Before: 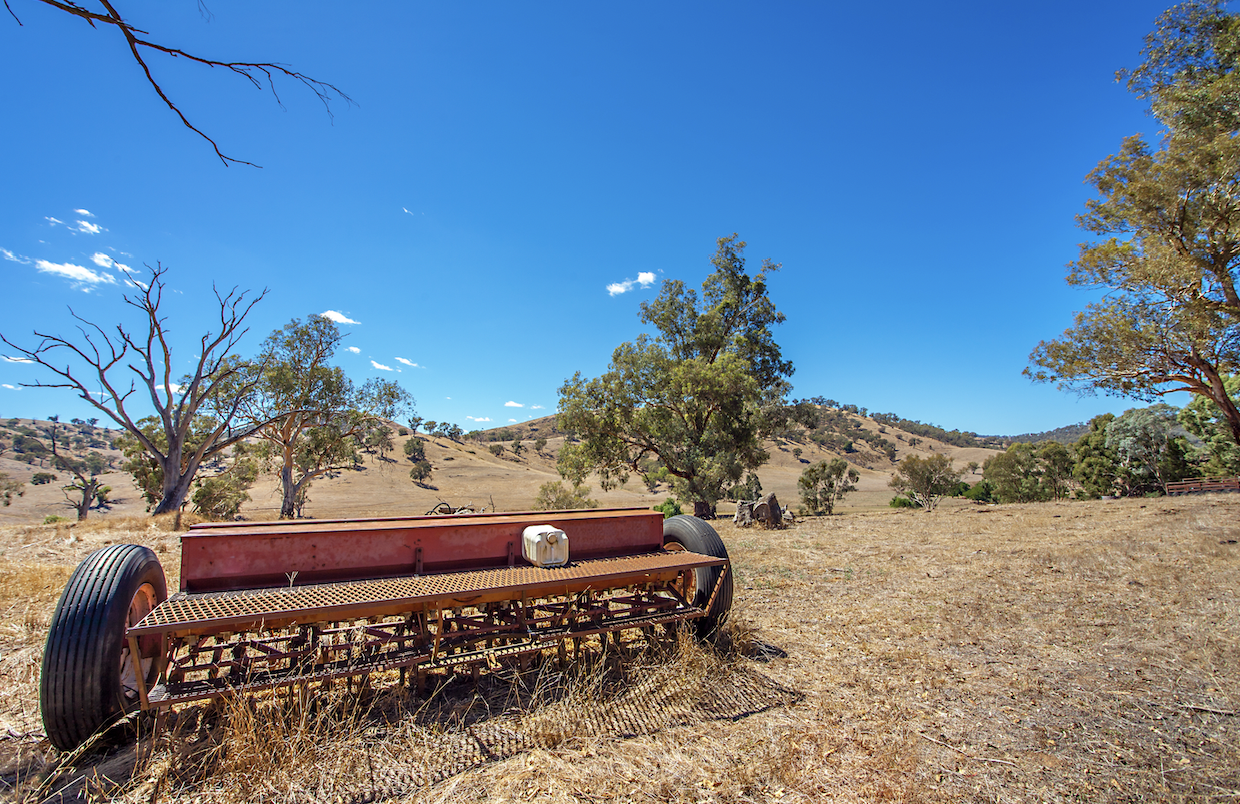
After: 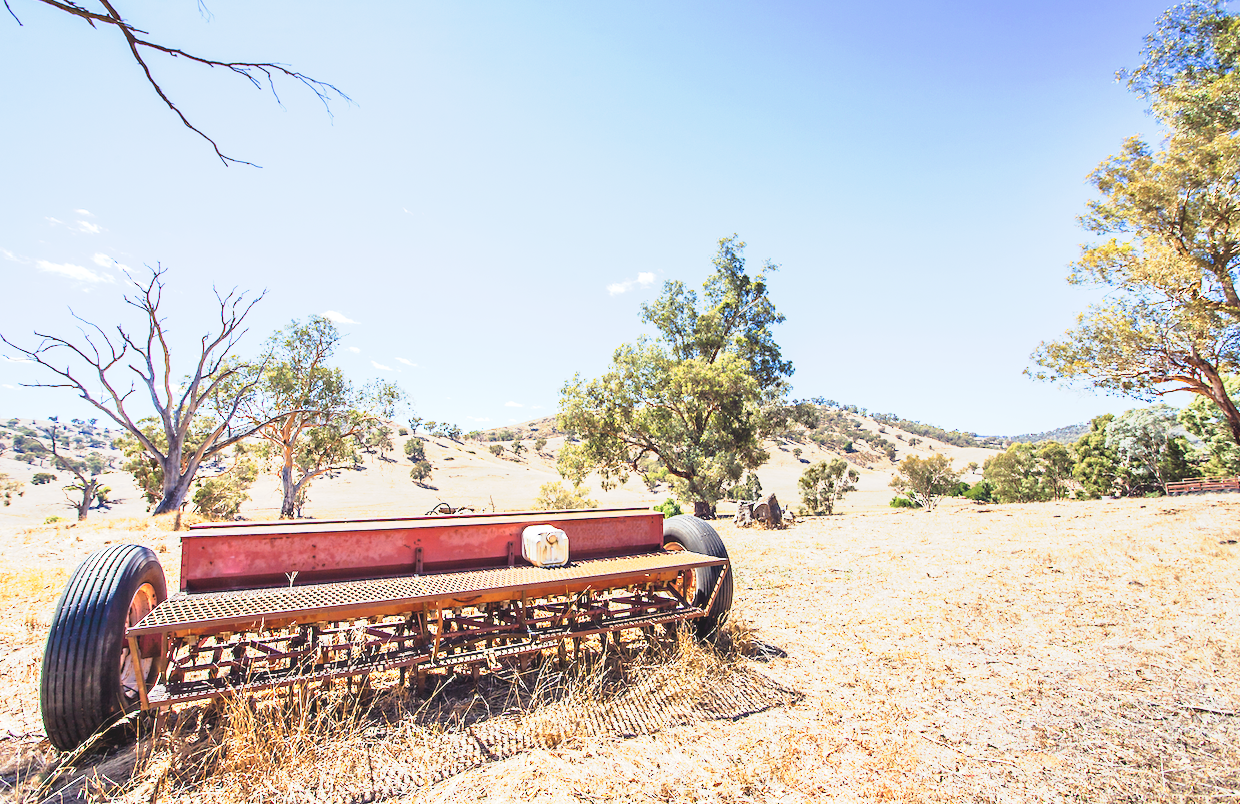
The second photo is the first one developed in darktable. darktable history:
color correction: highlights b* -0.053
exposure: black level correction -0.007, exposure 0.068 EV, compensate highlight preservation false
tone curve: curves: ch0 [(0, 0) (0.003, 0.005) (0.011, 0.018) (0.025, 0.041) (0.044, 0.072) (0.069, 0.113) (0.1, 0.163) (0.136, 0.221) (0.177, 0.289) (0.224, 0.366) (0.277, 0.452) (0.335, 0.546) (0.399, 0.65) (0.468, 0.763) (0.543, 0.885) (0.623, 0.93) (0.709, 0.946) (0.801, 0.963) (0.898, 0.981) (1, 1)], preserve colors none
